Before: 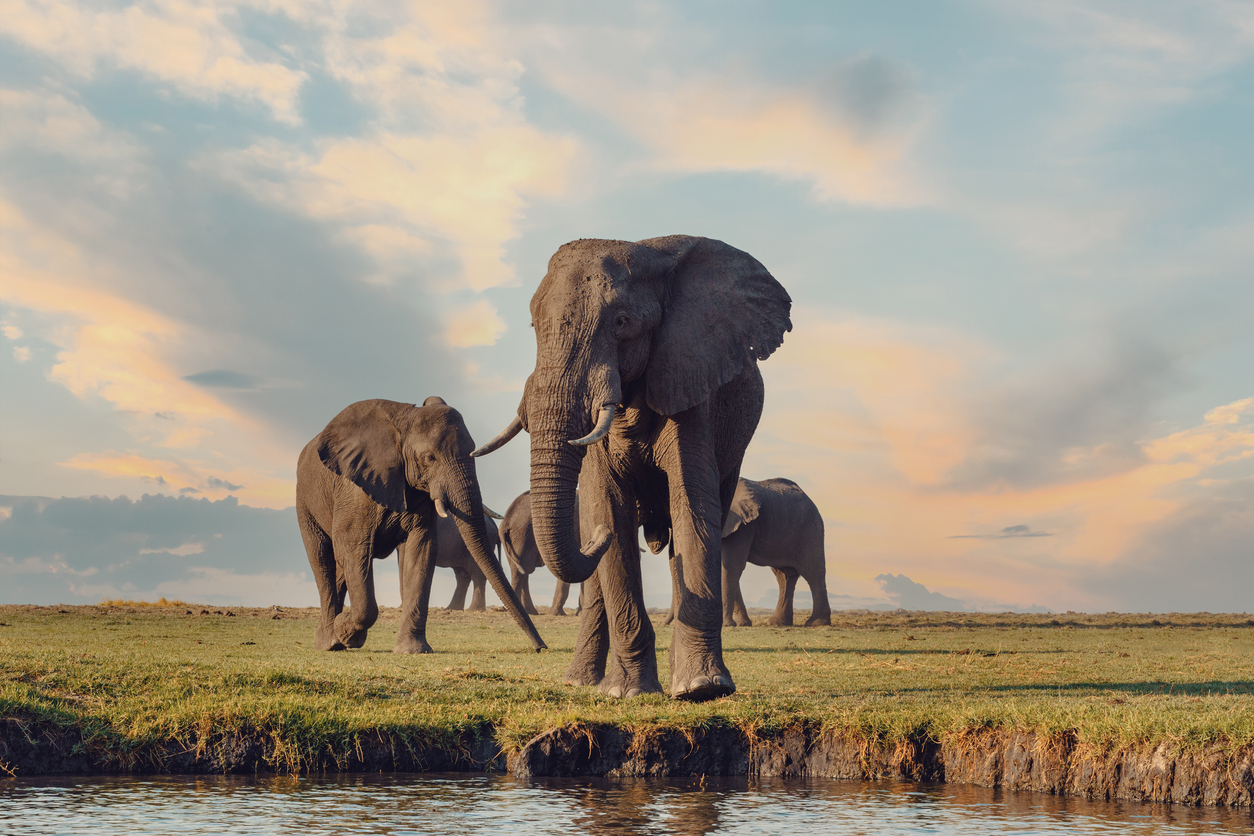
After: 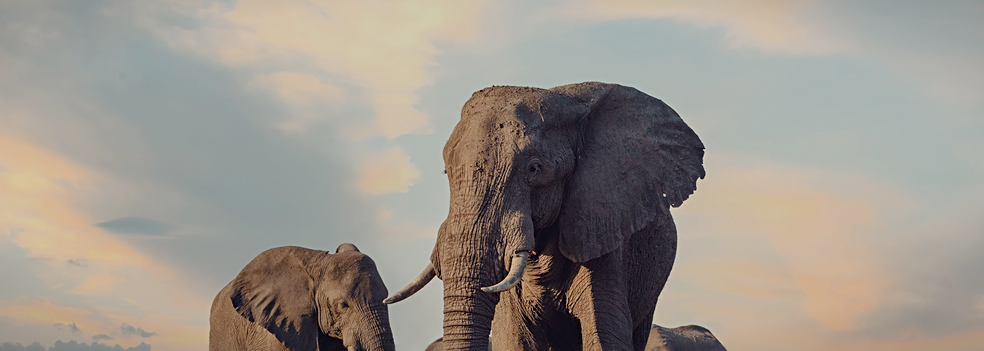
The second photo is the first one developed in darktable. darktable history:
vignetting: fall-off start 100.6%, fall-off radius 65.06%, automatic ratio true
sharpen: radius 2.51, amount 0.339
color calibration: illuminant same as pipeline (D50), adaptation XYZ, x 0.346, y 0.358, temperature 5006.82 K
filmic rgb: black relative exposure -15 EV, white relative exposure 3 EV, target black luminance 0%, hardness 9.25, latitude 98.69%, contrast 0.91, shadows ↔ highlights balance 0.646%
crop: left 7.015%, top 18.409%, right 14.477%, bottom 39.581%
